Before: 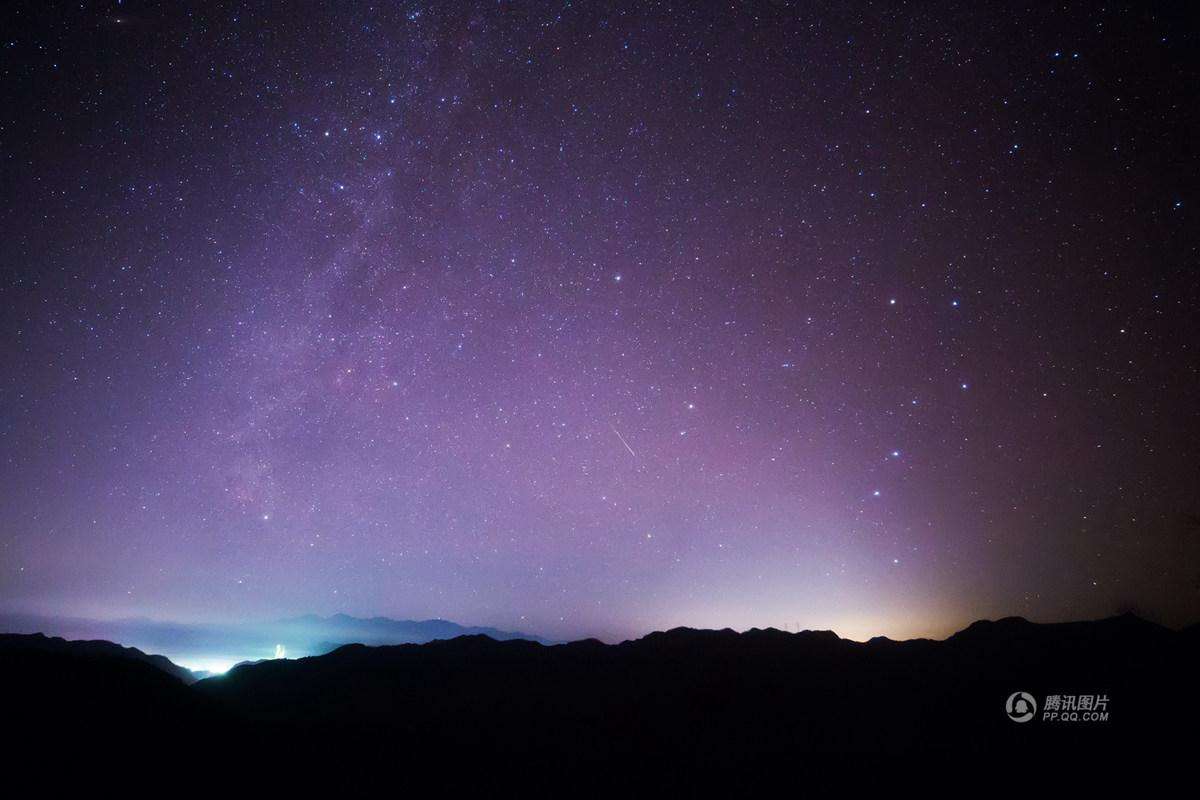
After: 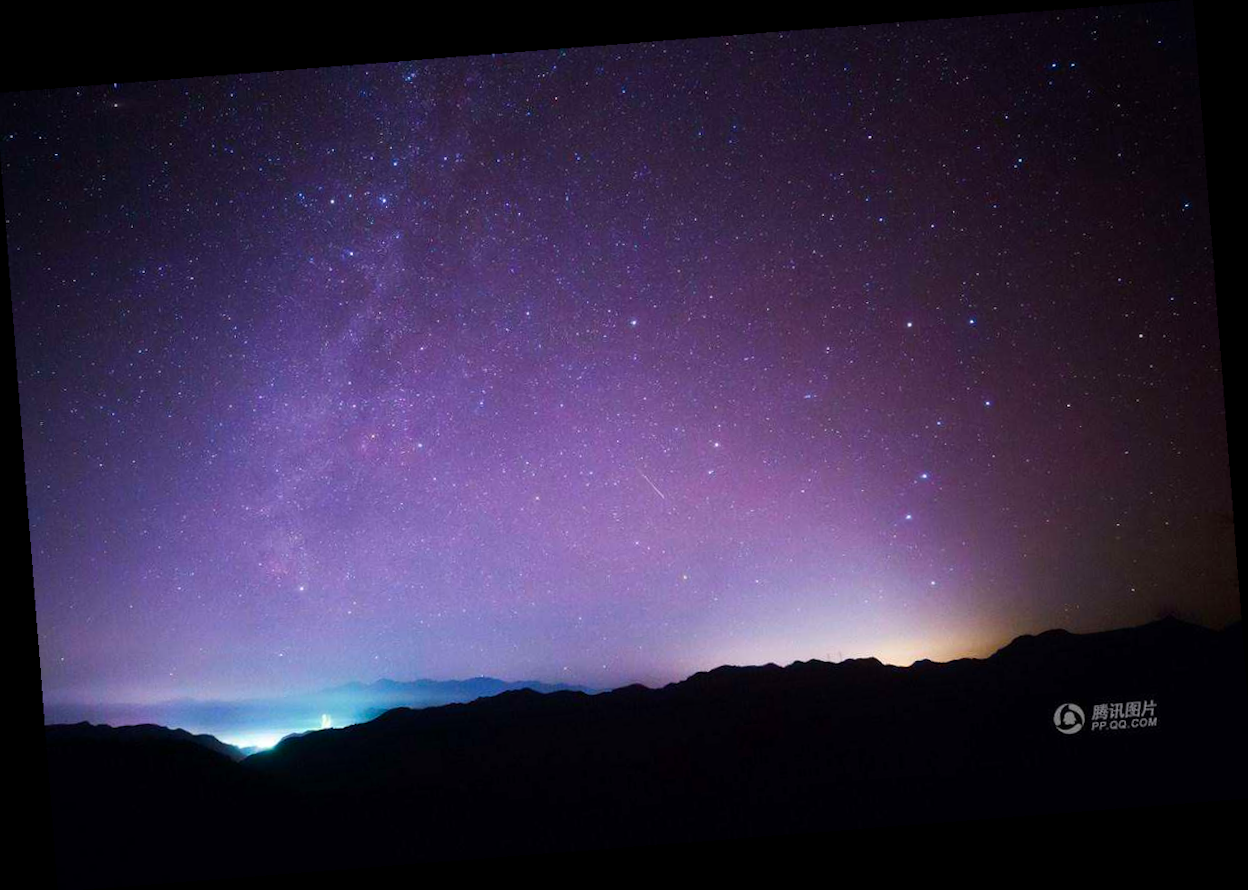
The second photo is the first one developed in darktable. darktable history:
contrast brightness saturation: contrast 0.09, saturation 0.28
crop and rotate: angle -0.5°
rotate and perspective: rotation -4.98°, automatic cropping off
